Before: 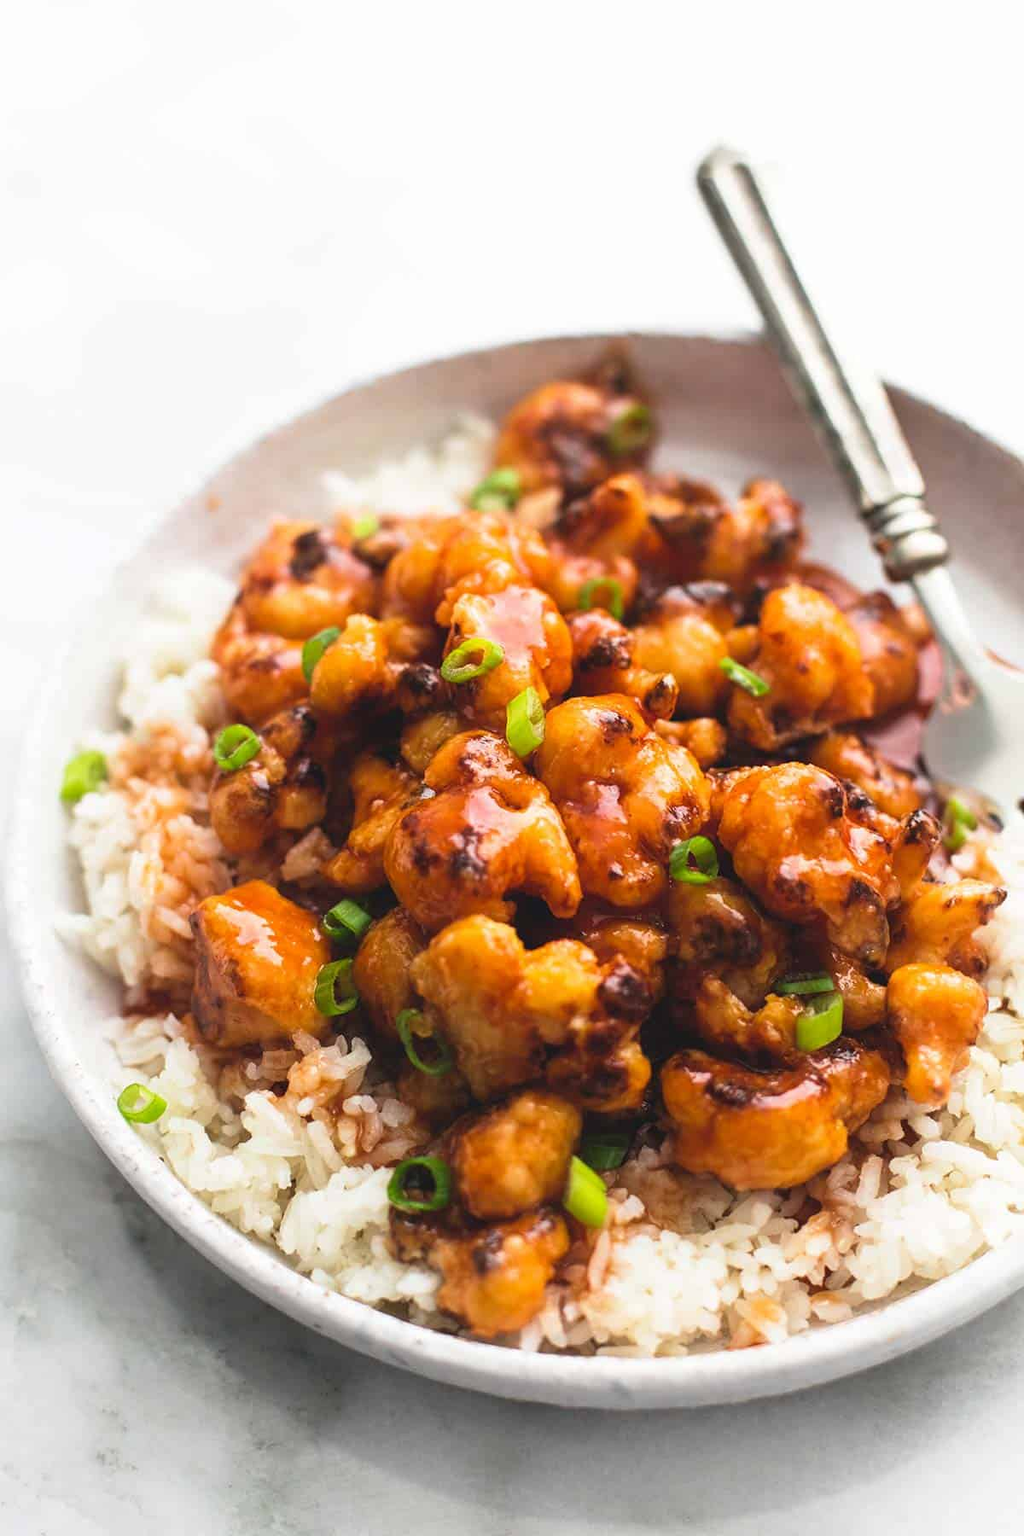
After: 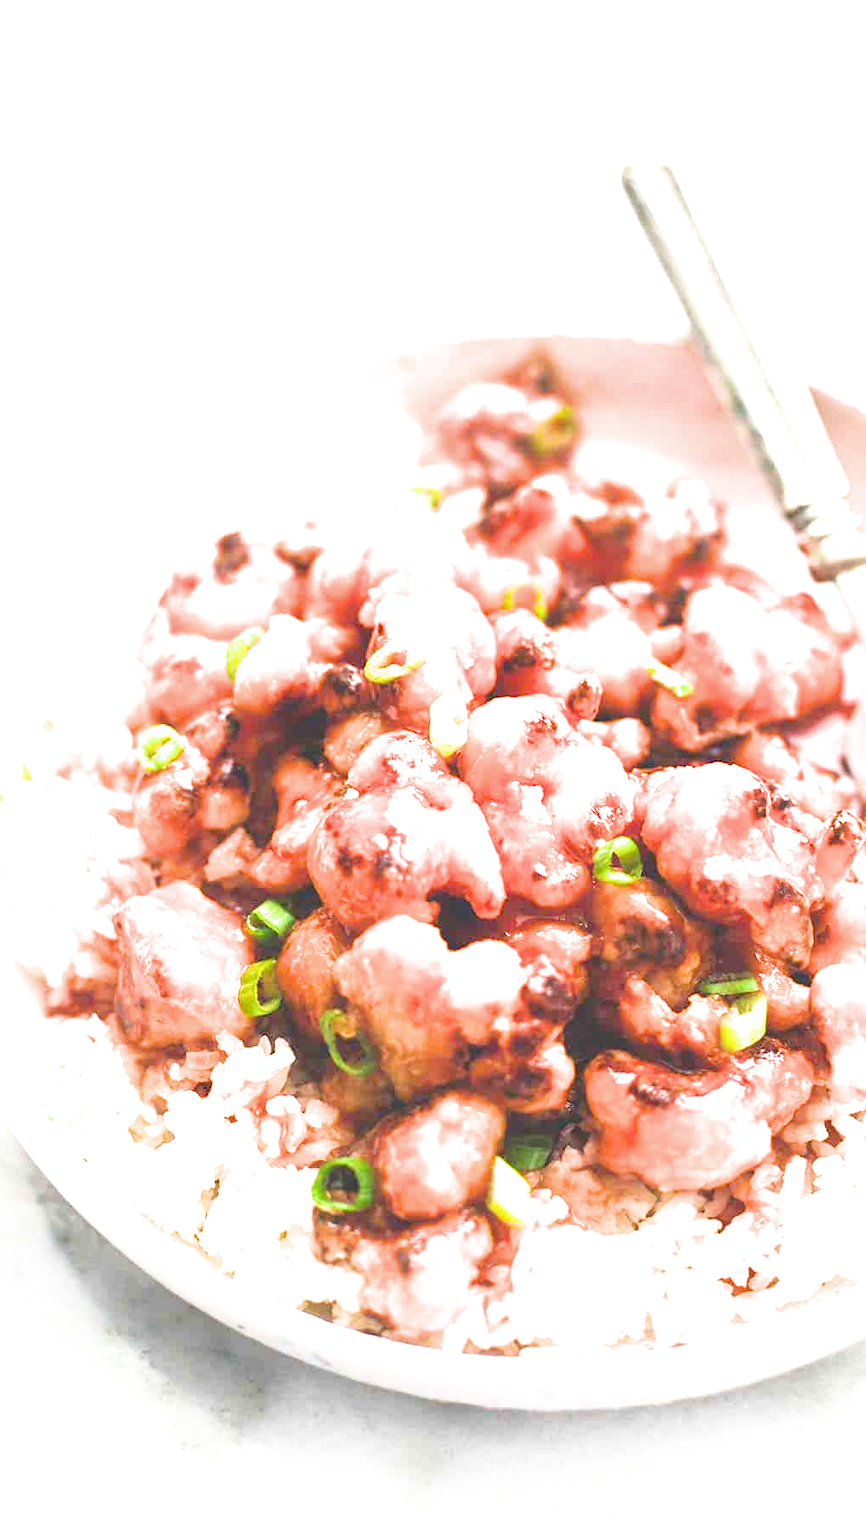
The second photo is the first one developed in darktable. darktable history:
filmic rgb: black relative exposure -14.24 EV, white relative exposure 3.39 EV, hardness 7.9, contrast 0.989
exposure: black level correction 0.001, exposure 2.505 EV, compensate highlight preservation false
shadows and highlights: radius 128.24, shadows 21.14, highlights -21.65, low approximation 0.01
crop: left 7.561%, right 7.813%
